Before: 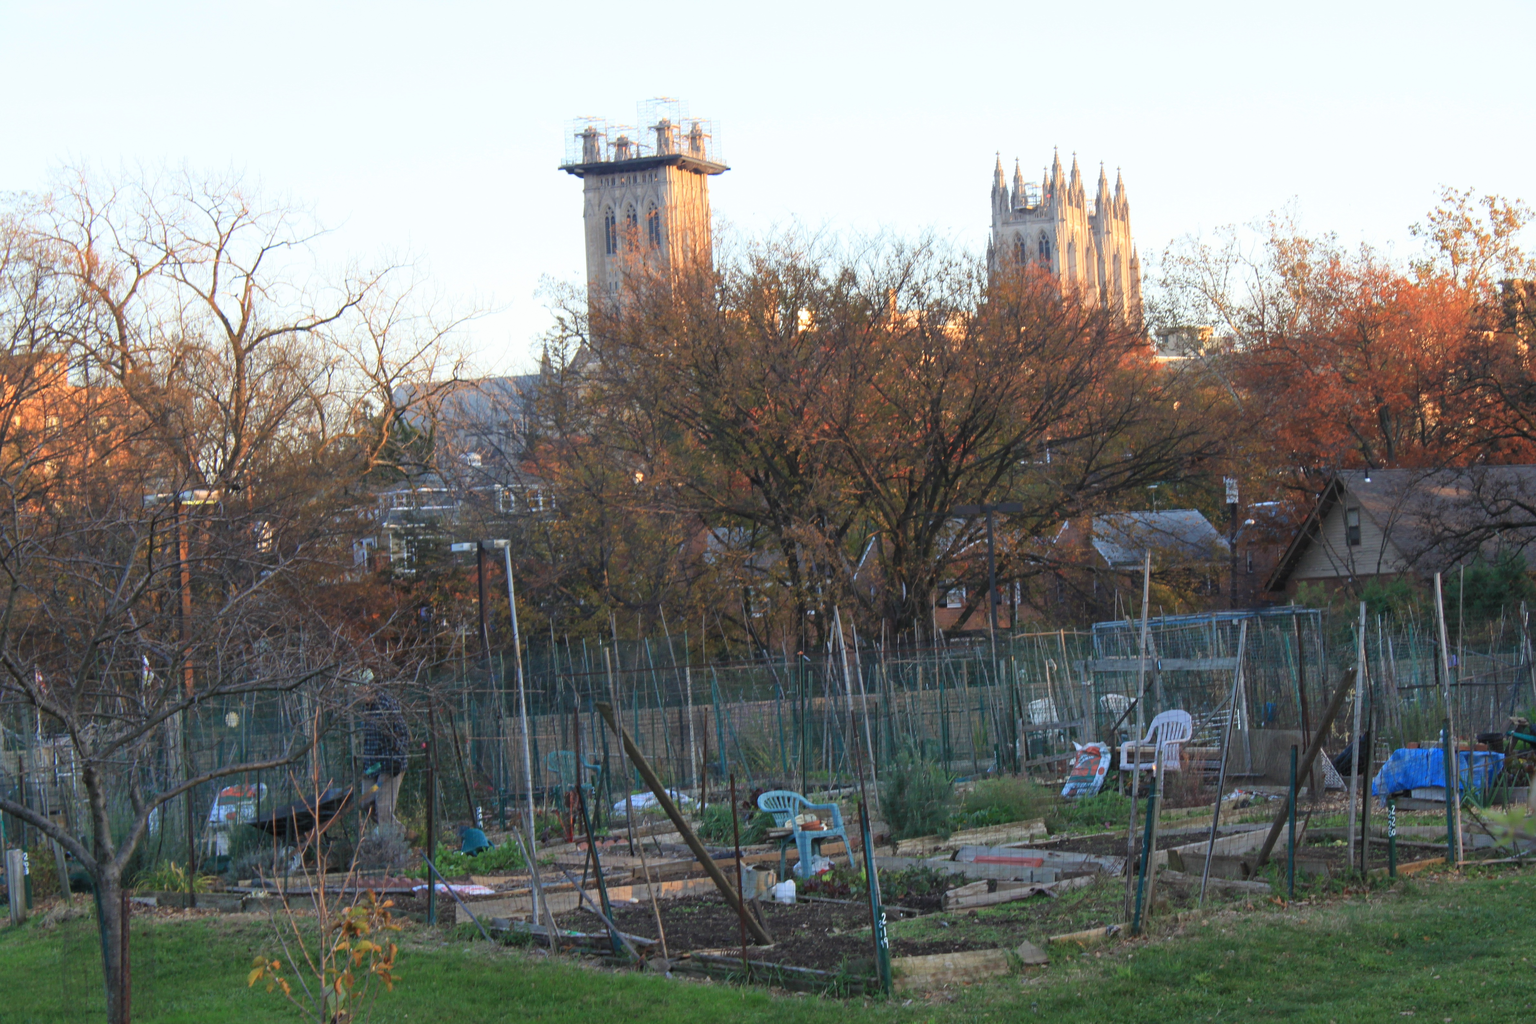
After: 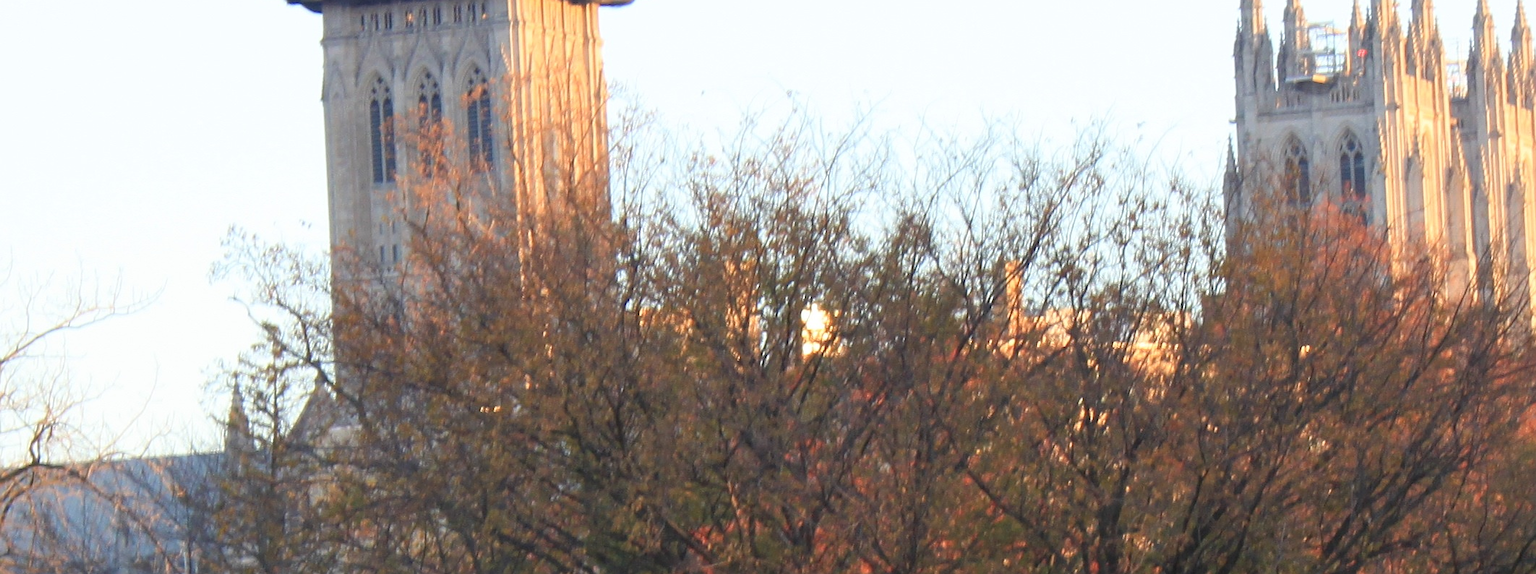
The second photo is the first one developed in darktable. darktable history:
crop: left 28.64%, top 16.832%, right 26.637%, bottom 58.055%
sharpen: radius 0.969, amount 0.604
